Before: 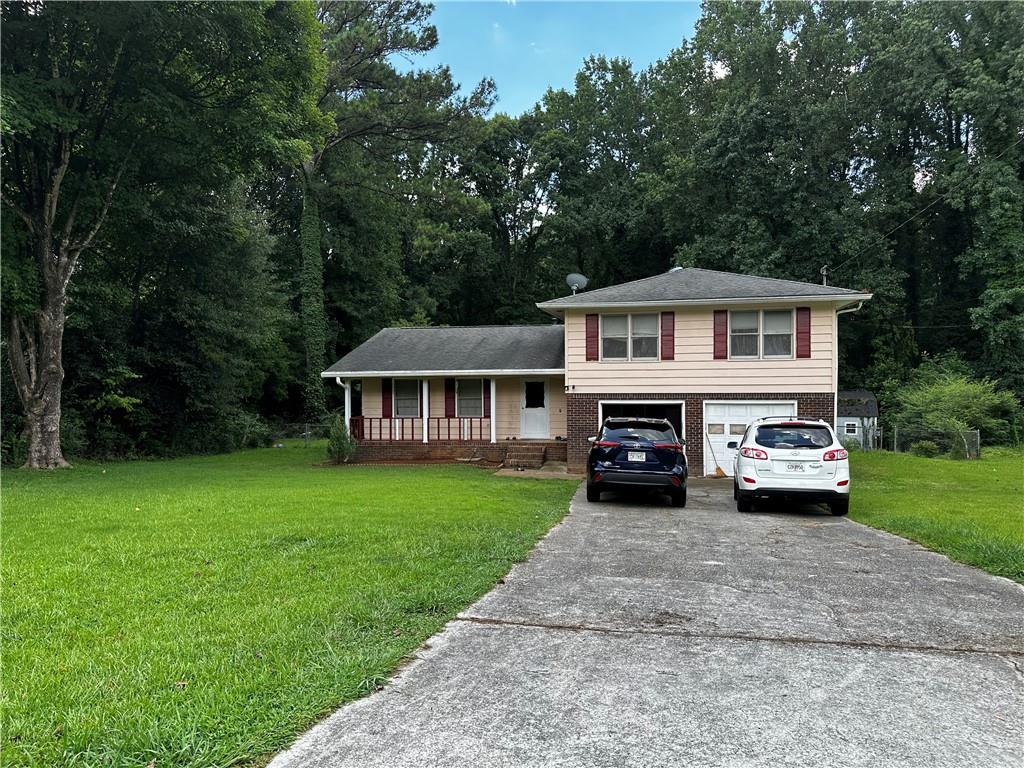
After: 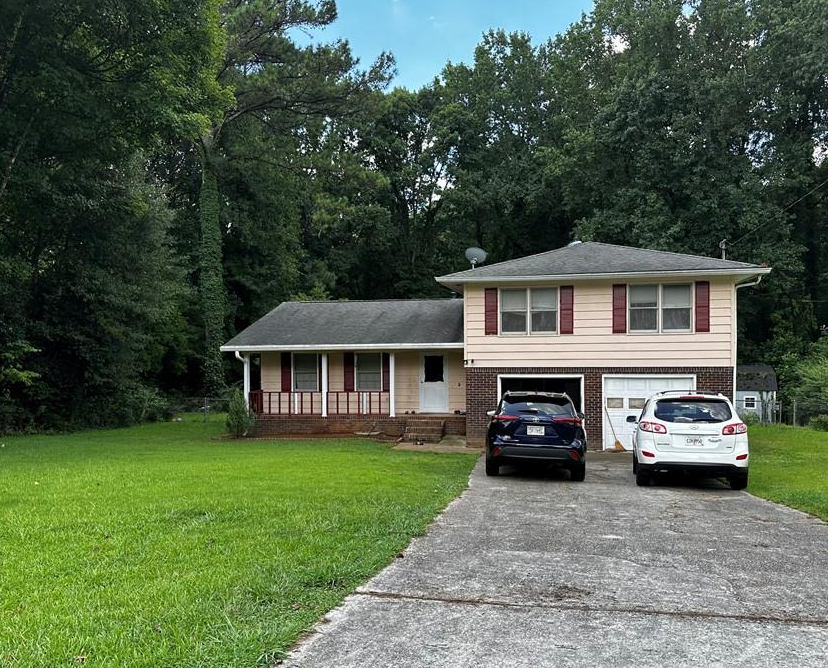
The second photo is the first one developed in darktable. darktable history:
tone equalizer: on, module defaults
crop: left 9.929%, top 3.475%, right 9.188%, bottom 9.529%
